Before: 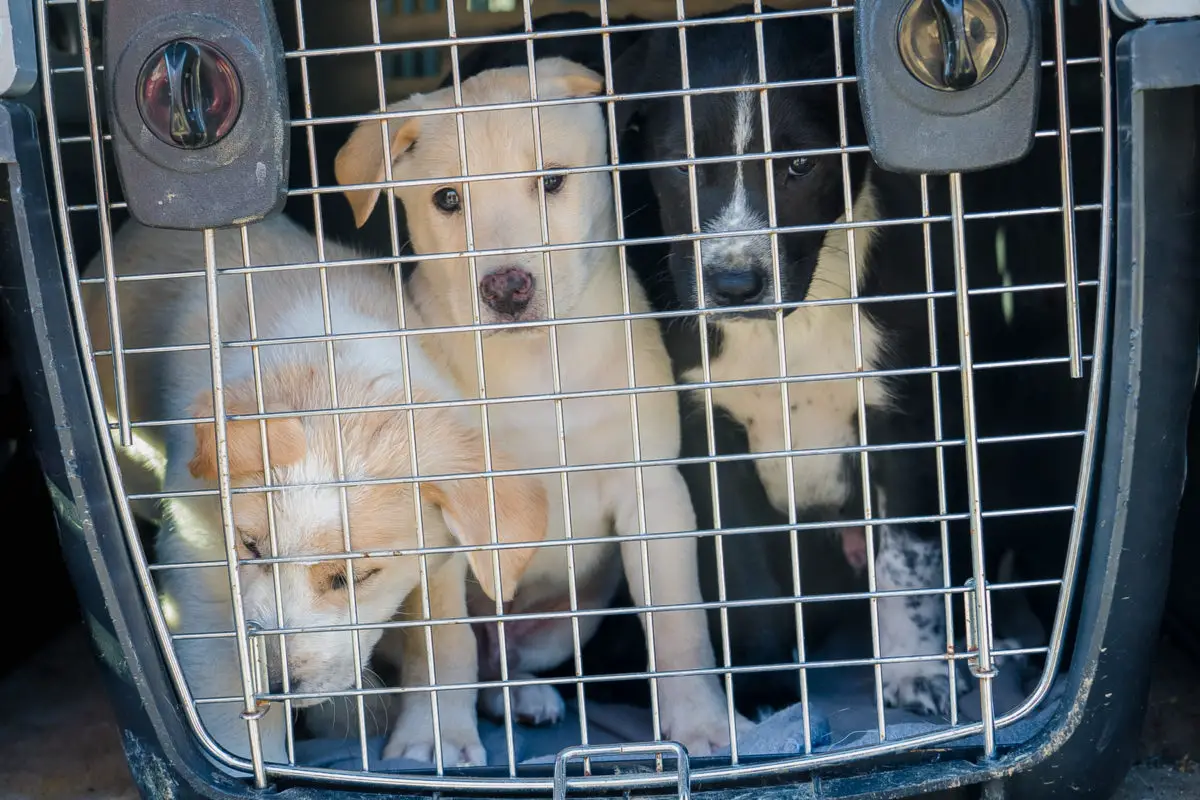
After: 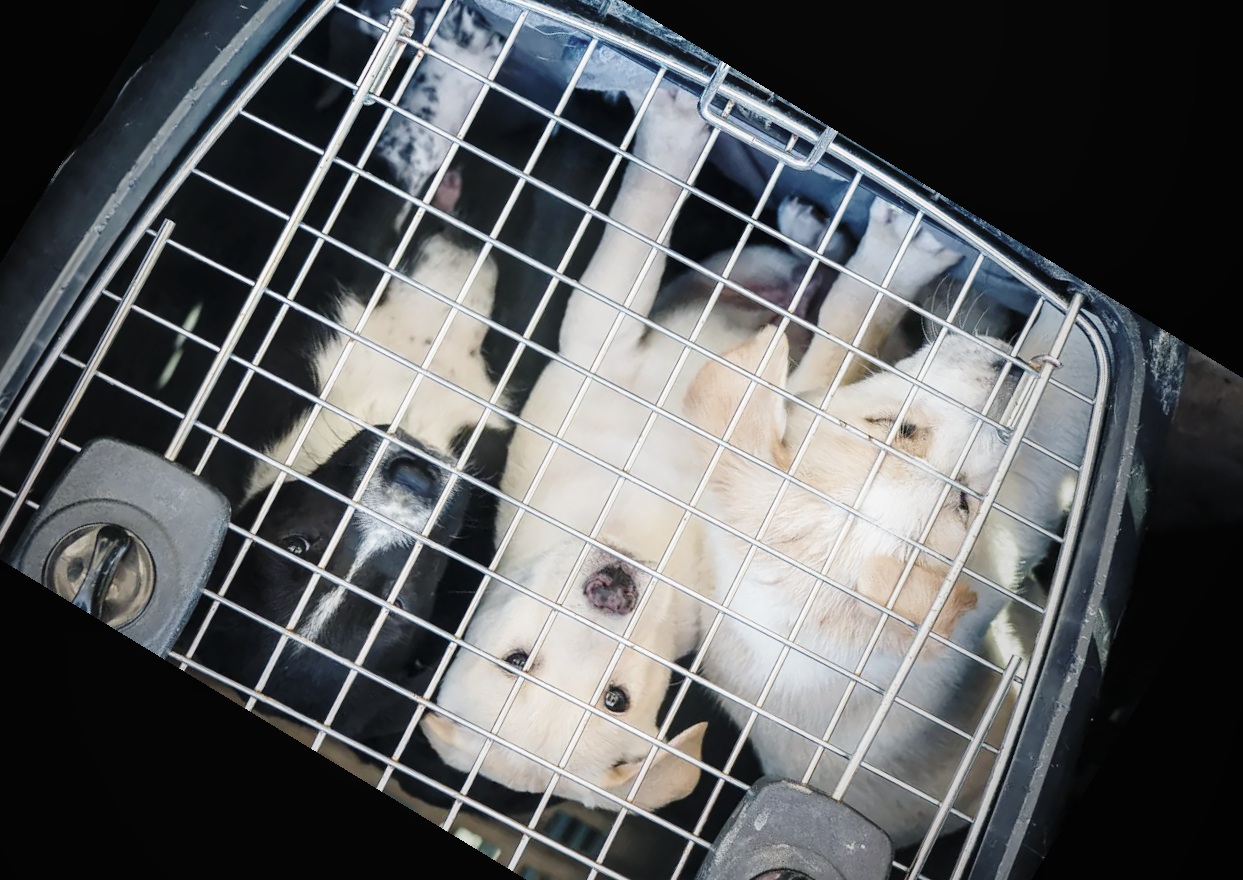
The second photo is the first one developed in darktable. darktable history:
crop and rotate: angle 148.68°, left 9.111%, top 15.603%, right 4.588%, bottom 17.041%
vignetting: fall-off start 72.14%, fall-off radius 108.07%, brightness -0.713, saturation -0.488, center (-0.054, -0.359), width/height ratio 0.729
local contrast: highlights 100%, shadows 100%, detail 120%, midtone range 0.2
contrast brightness saturation: contrast -0.05, saturation -0.41
base curve: curves: ch0 [(0, 0) (0.028, 0.03) (0.121, 0.232) (0.46, 0.748) (0.859, 0.968) (1, 1)], preserve colors none
